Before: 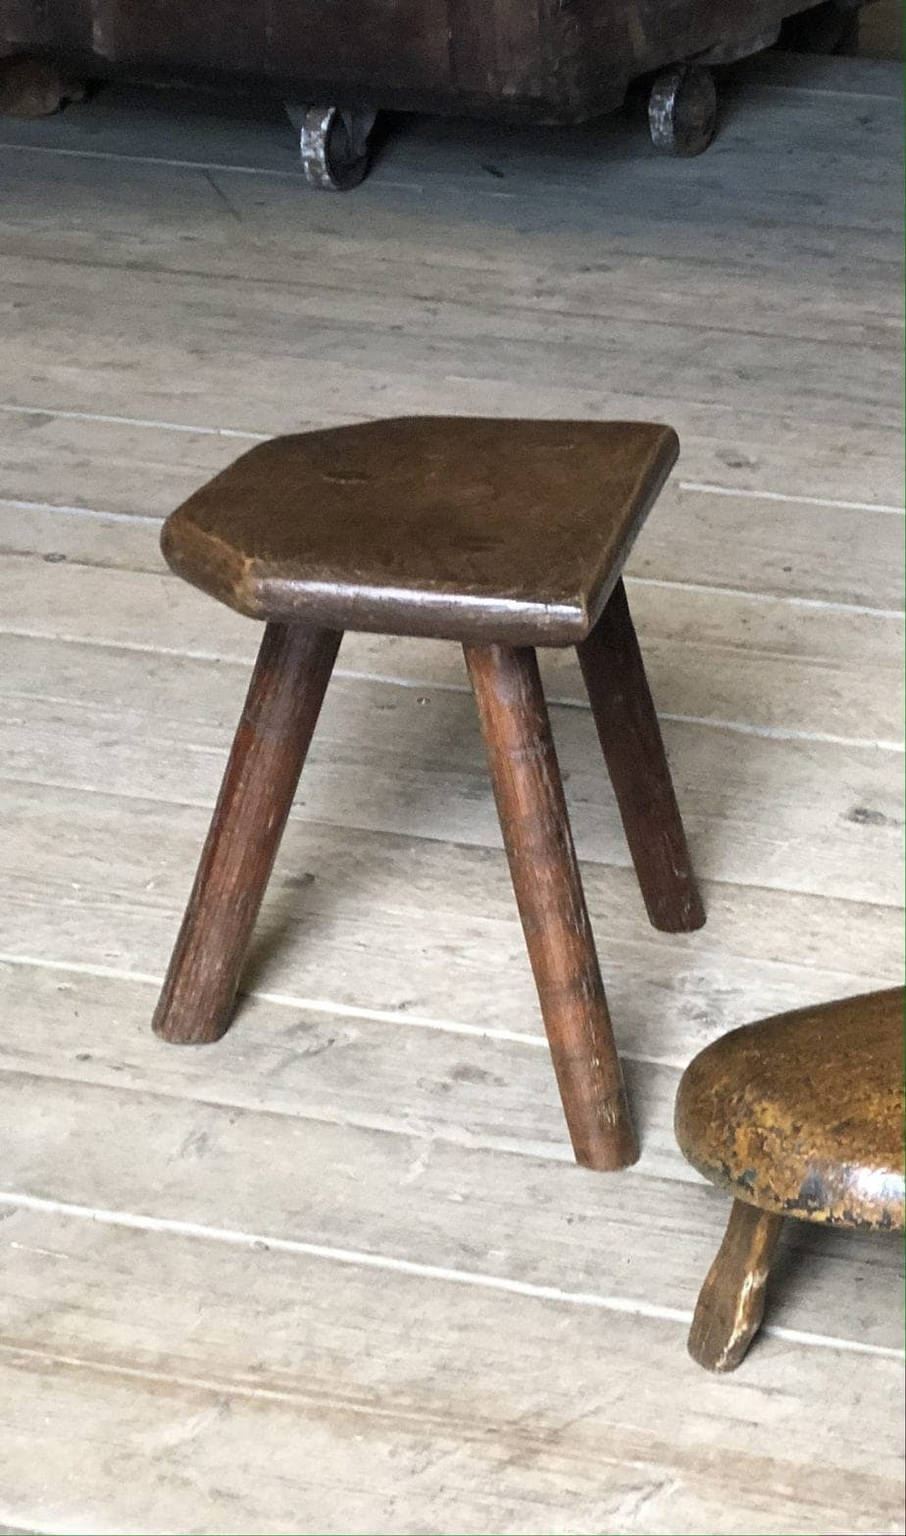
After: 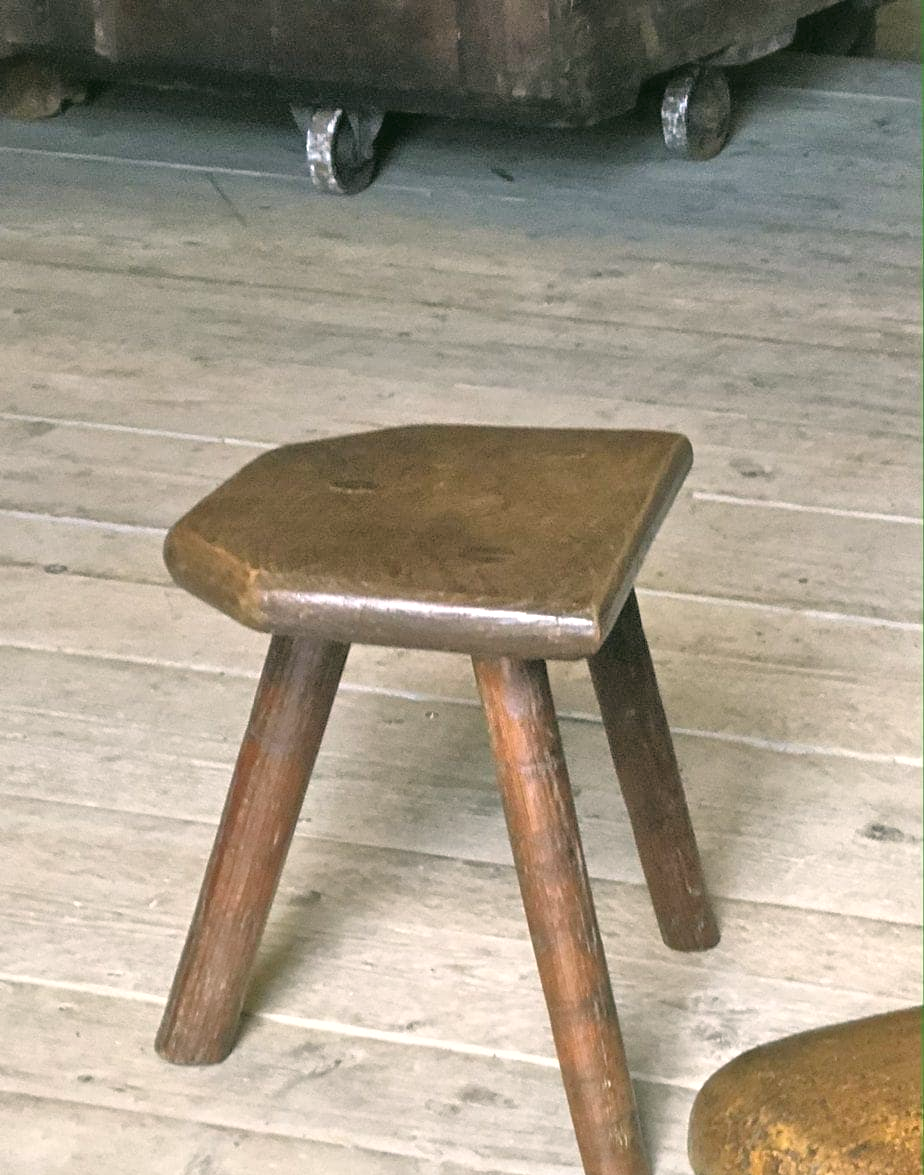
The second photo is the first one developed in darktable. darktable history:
crop: bottom 24.988%
color correction: highlights a* 4.02, highlights b* 4.98, shadows a* -7.55, shadows b* 4.98
tone equalizer: -7 EV 0.15 EV, -6 EV 0.6 EV, -5 EV 1.15 EV, -4 EV 1.33 EV, -3 EV 1.15 EV, -2 EV 0.6 EV, -1 EV 0.15 EV, mask exposure compensation -0.5 EV
exposure: black level correction -0.005, exposure 0.054 EV, compensate highlight preservation false
